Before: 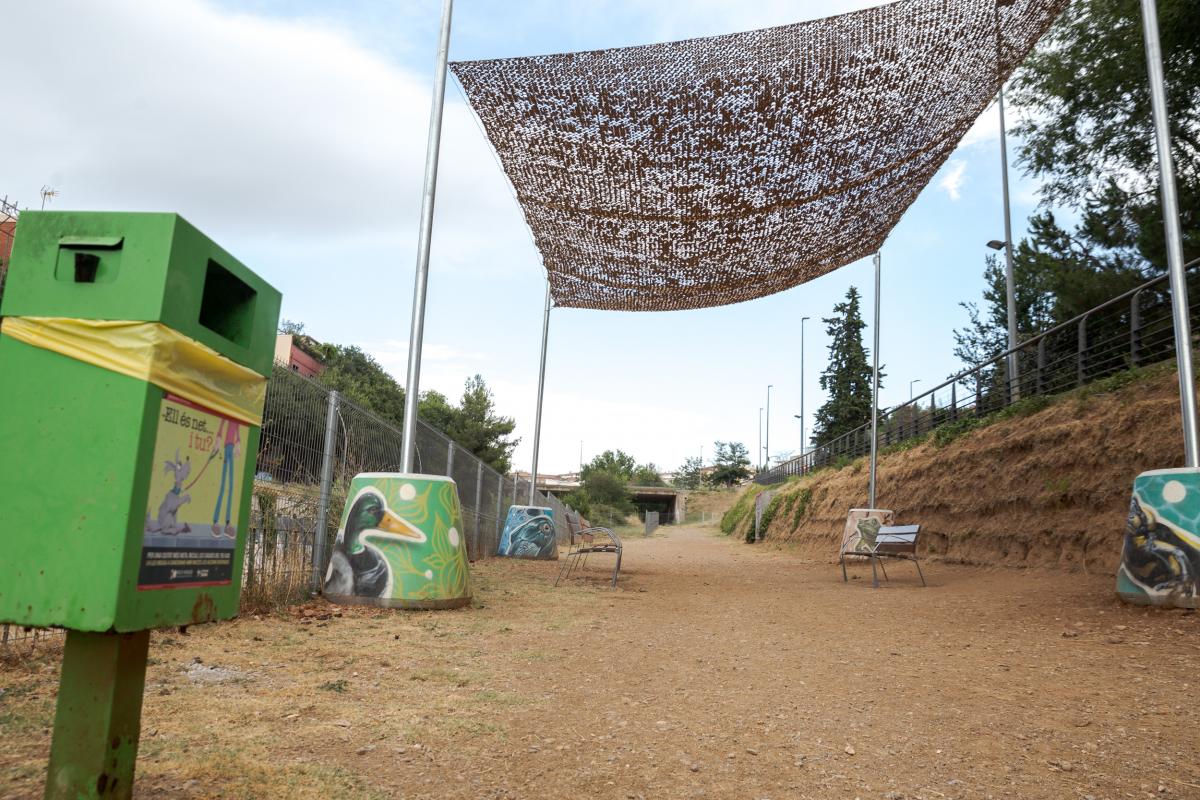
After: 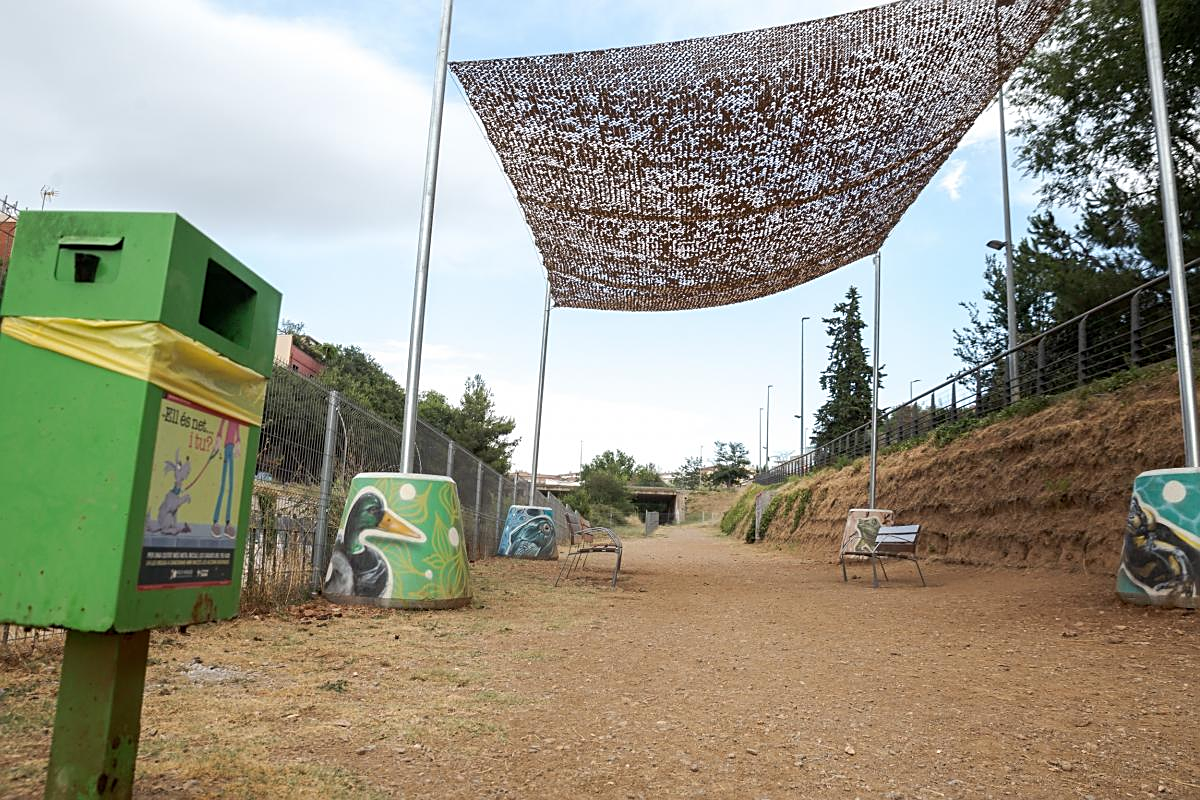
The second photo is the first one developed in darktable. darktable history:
sharpen: amount 0.499
